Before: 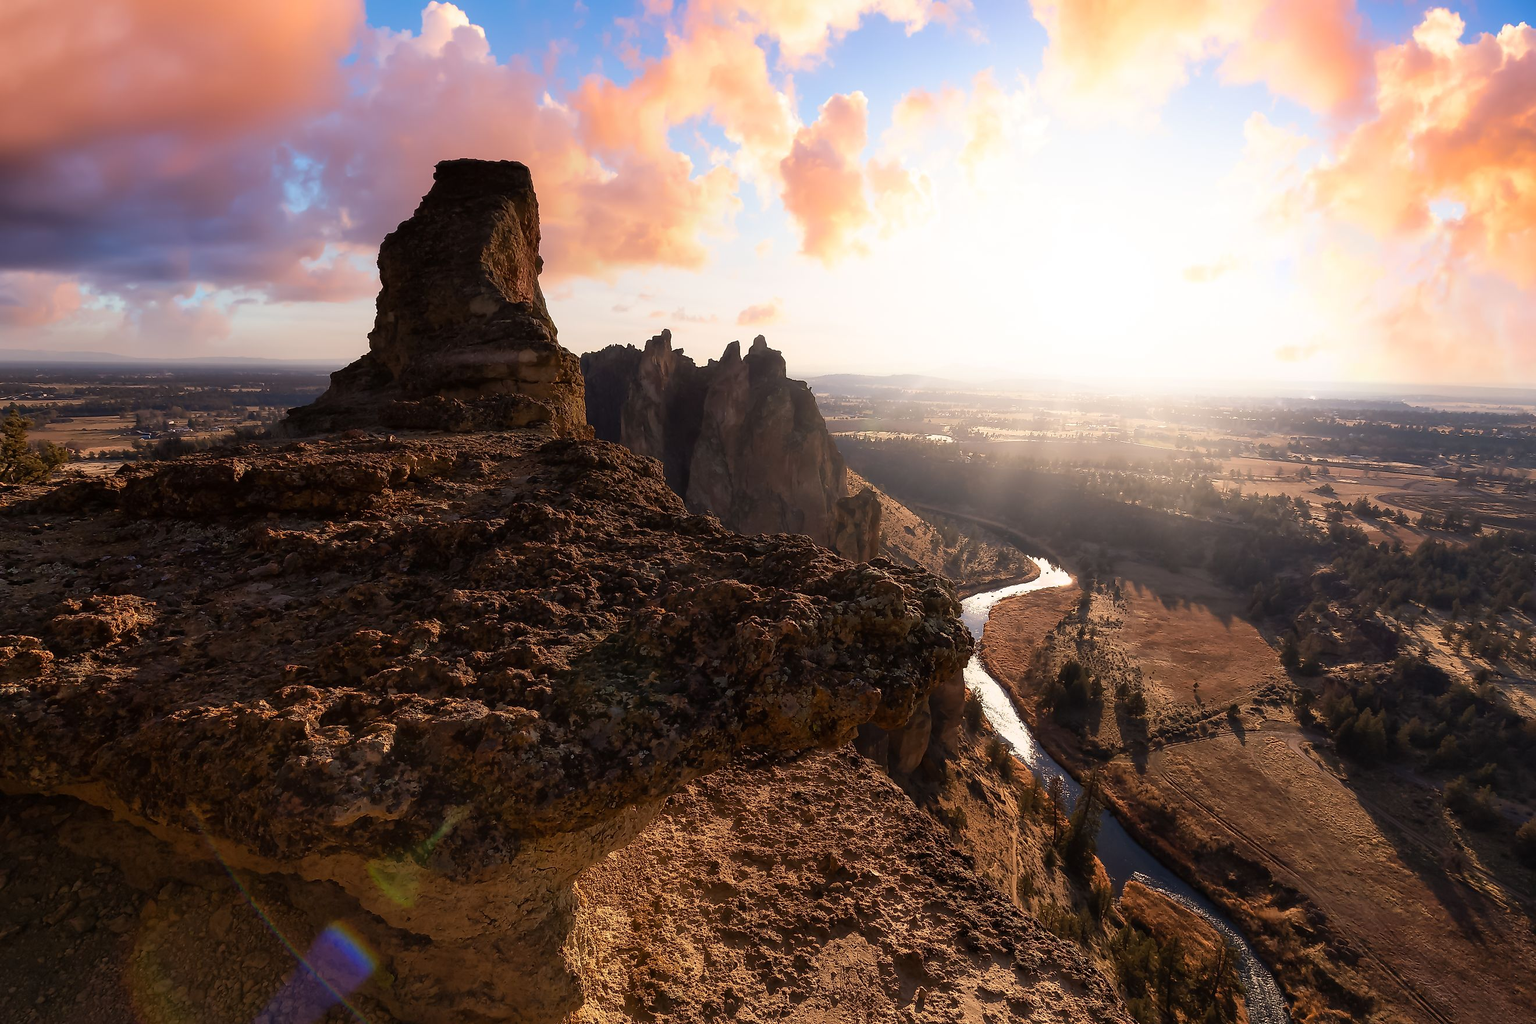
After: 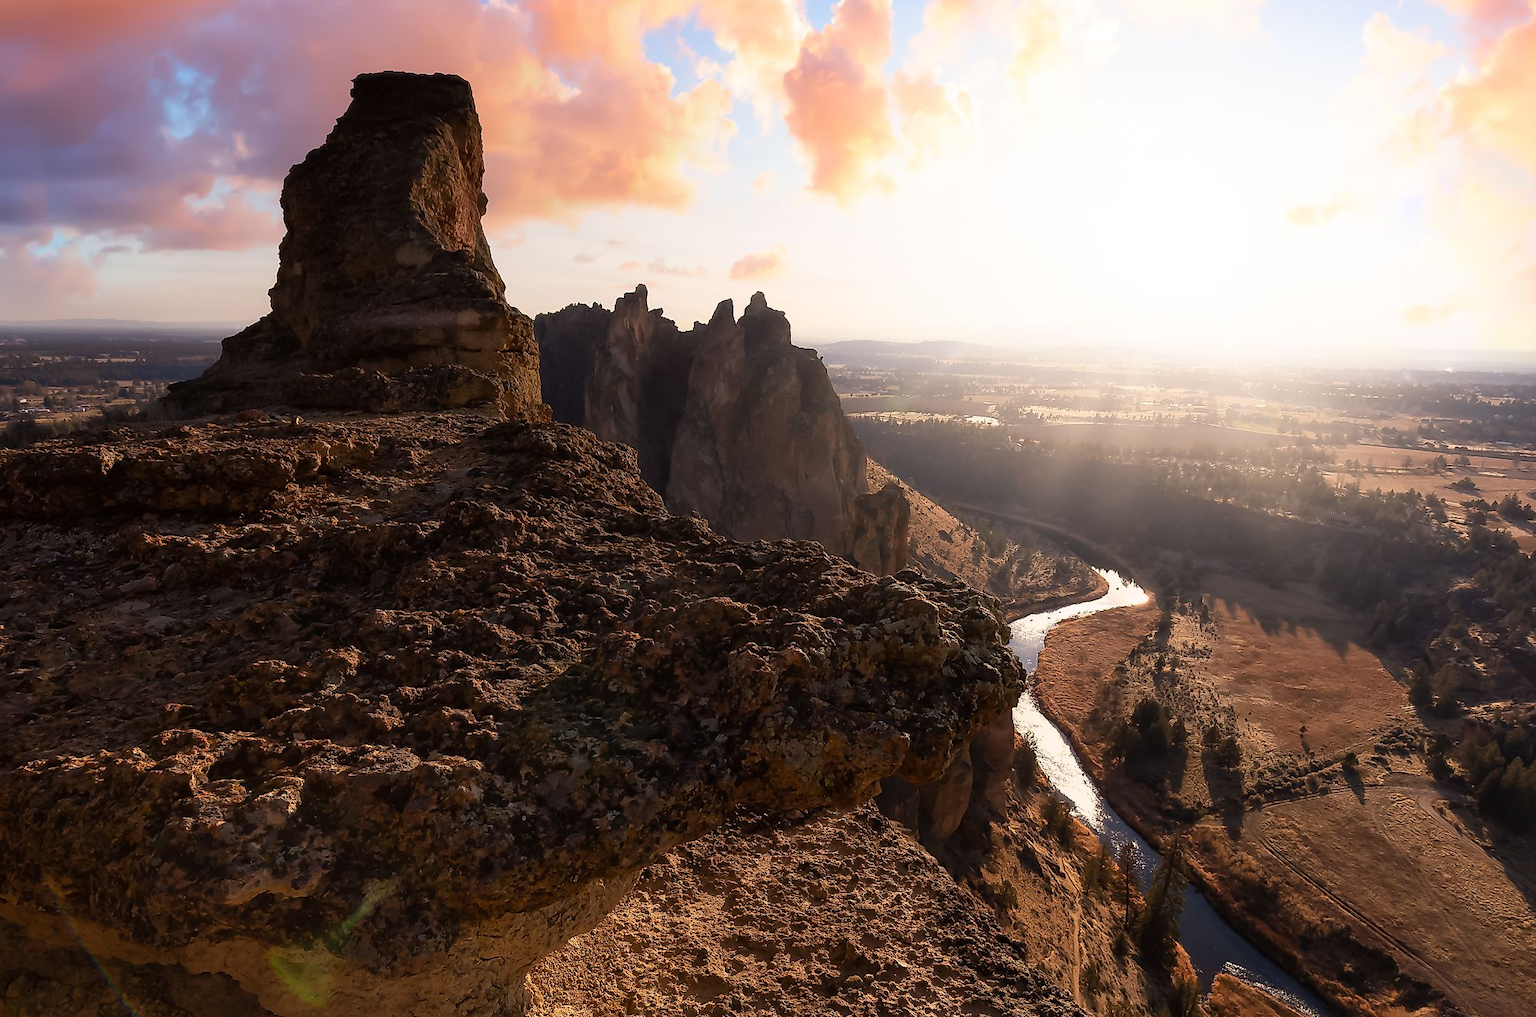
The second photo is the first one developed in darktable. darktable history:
crop and rotate: left 9.993%, top 10.027%, right 9.965%, bottom 10.392%
